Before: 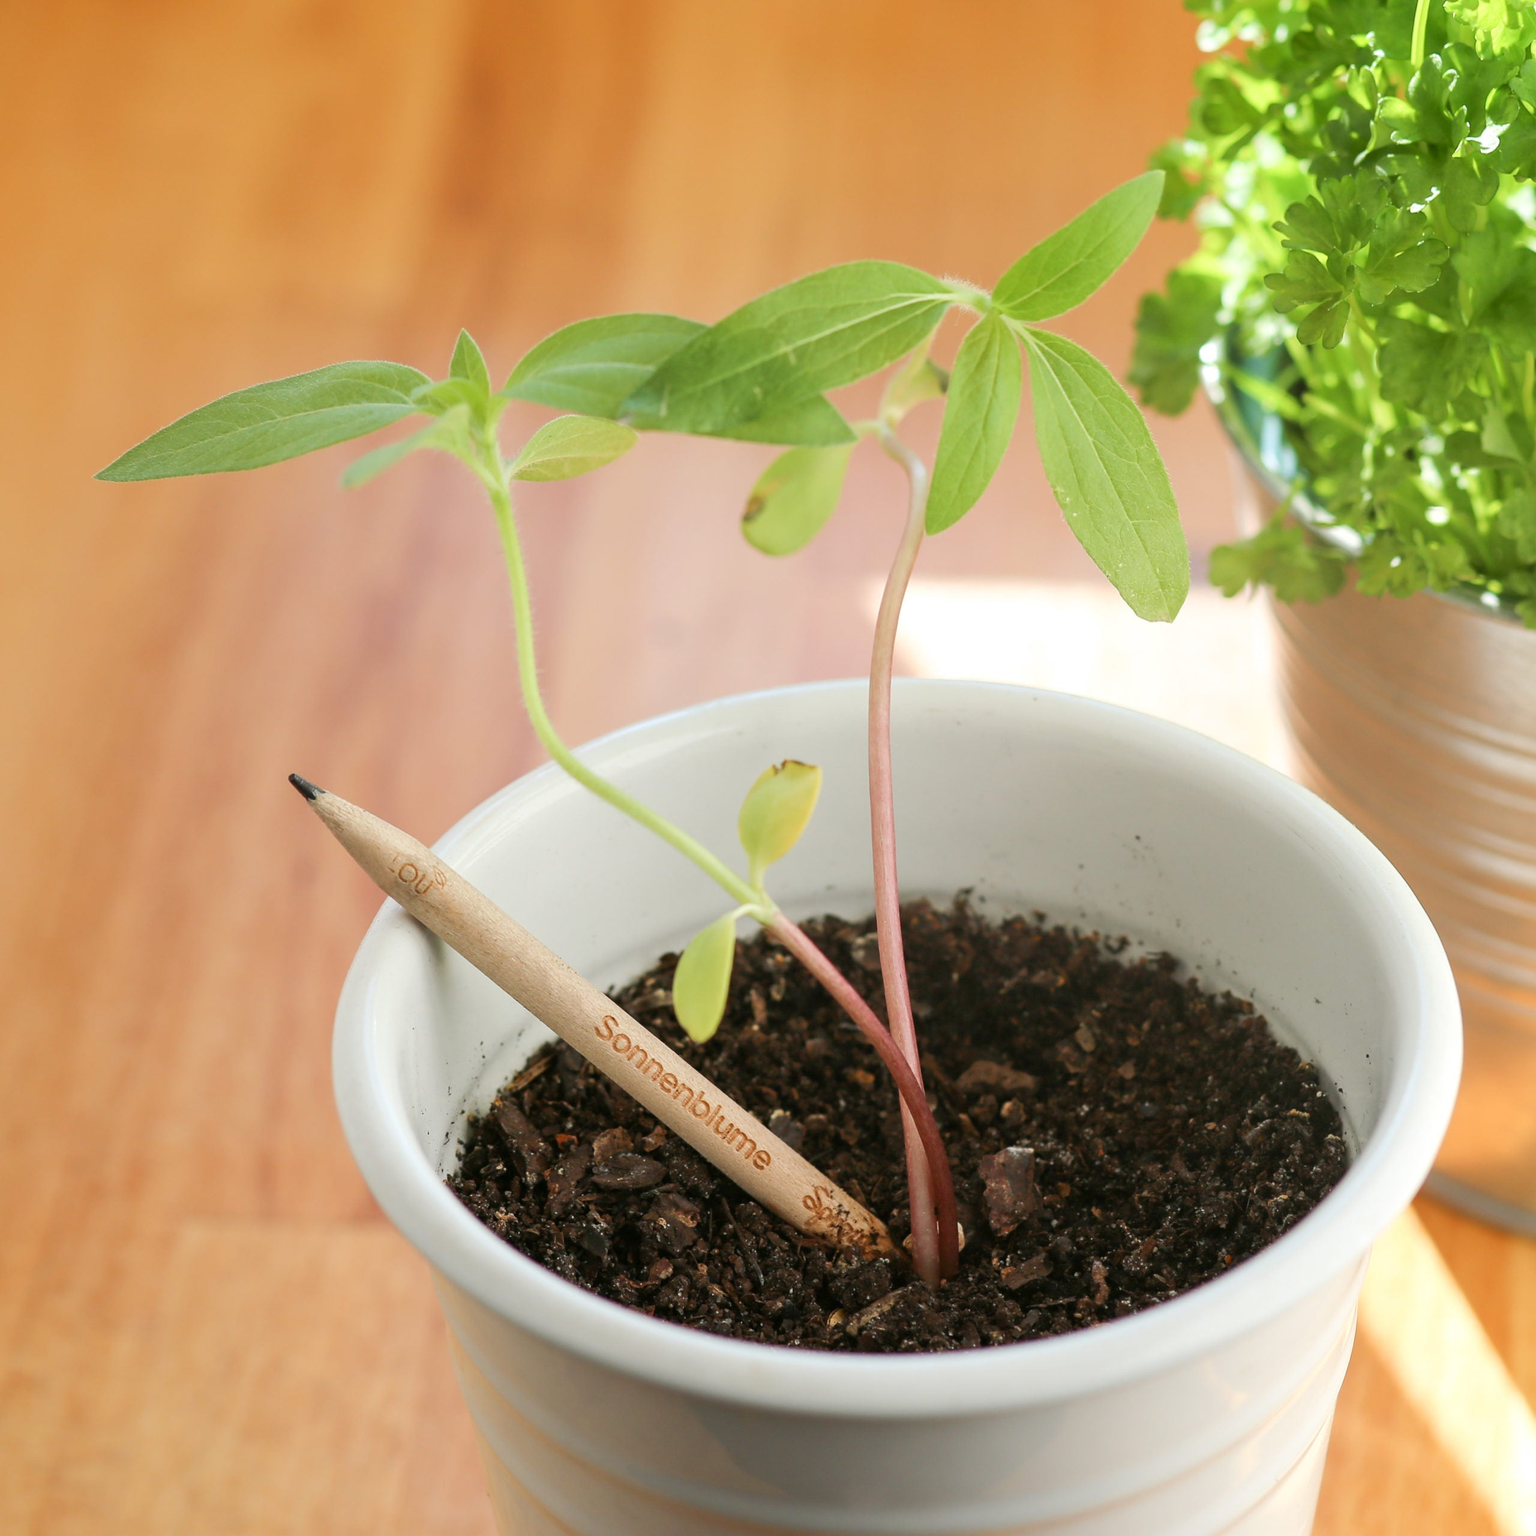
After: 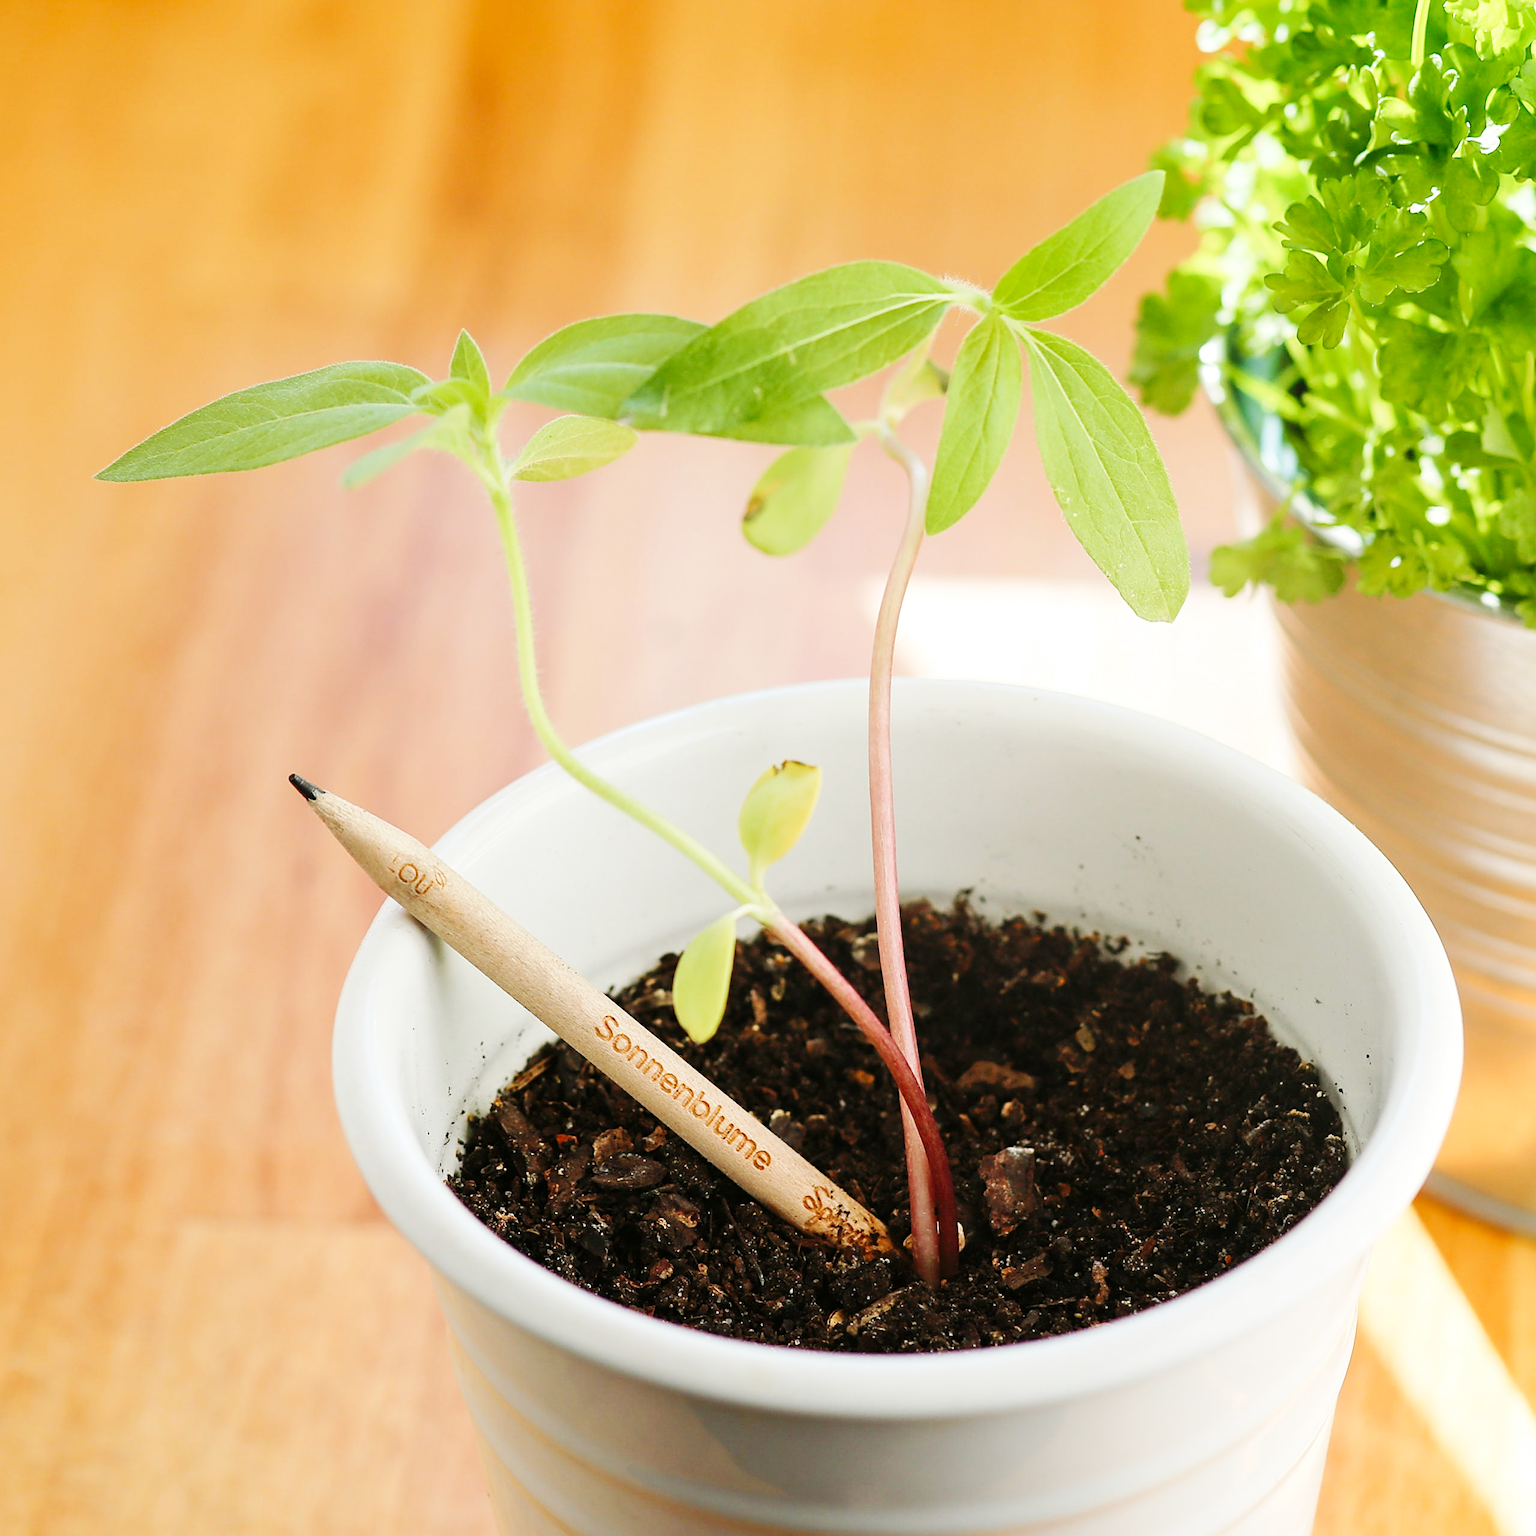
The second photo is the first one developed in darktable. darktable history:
sharpen: on, module defaults
base curve: curves: ch0 [(0, 0) (0.036, 0.025) (0.121, 0.166) (0.206, 0.329) (0.605, 0.79) (1, 1)], preserve colors none
